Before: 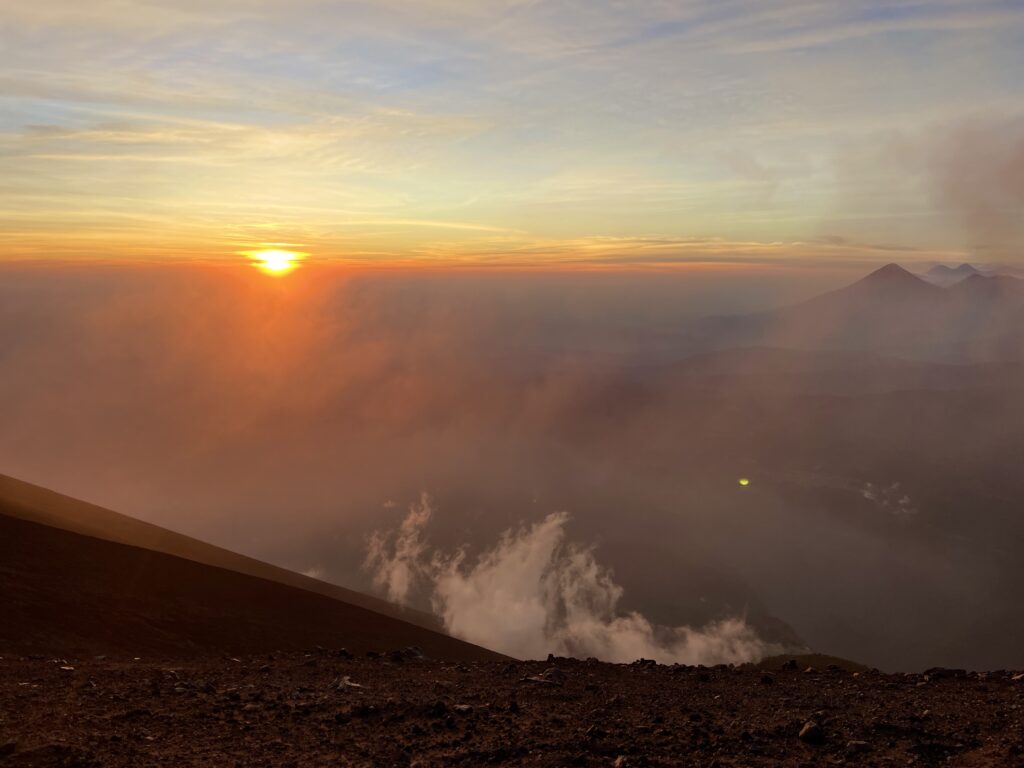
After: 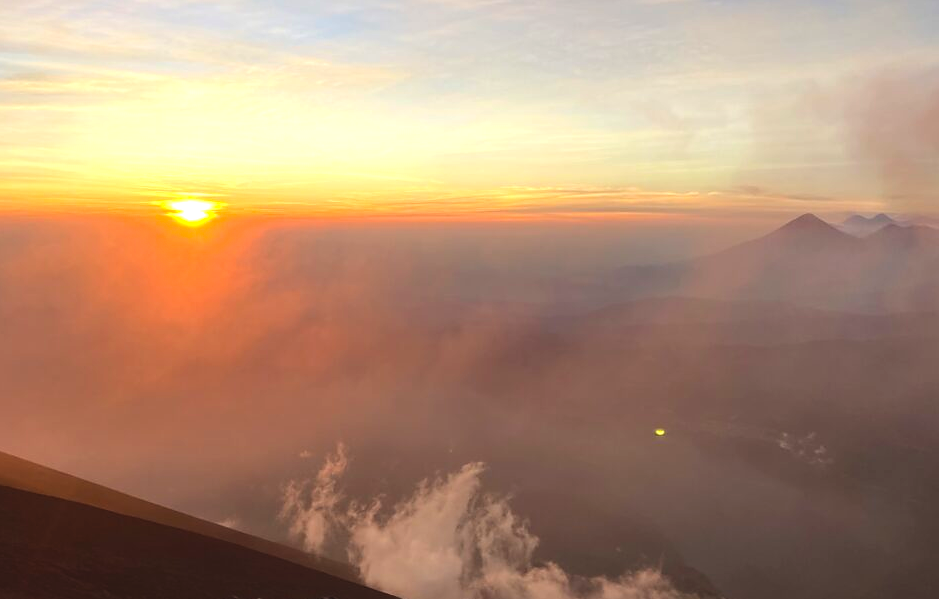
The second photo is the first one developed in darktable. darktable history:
exposure: black level correction -0.005, exposure 0.626 EV, compensate highlight preservation false
crop: left 8.26%, top 6.615%, bottom 15.318%
sharpen: radius 1.573, amount 0.371, threshold 1.478
